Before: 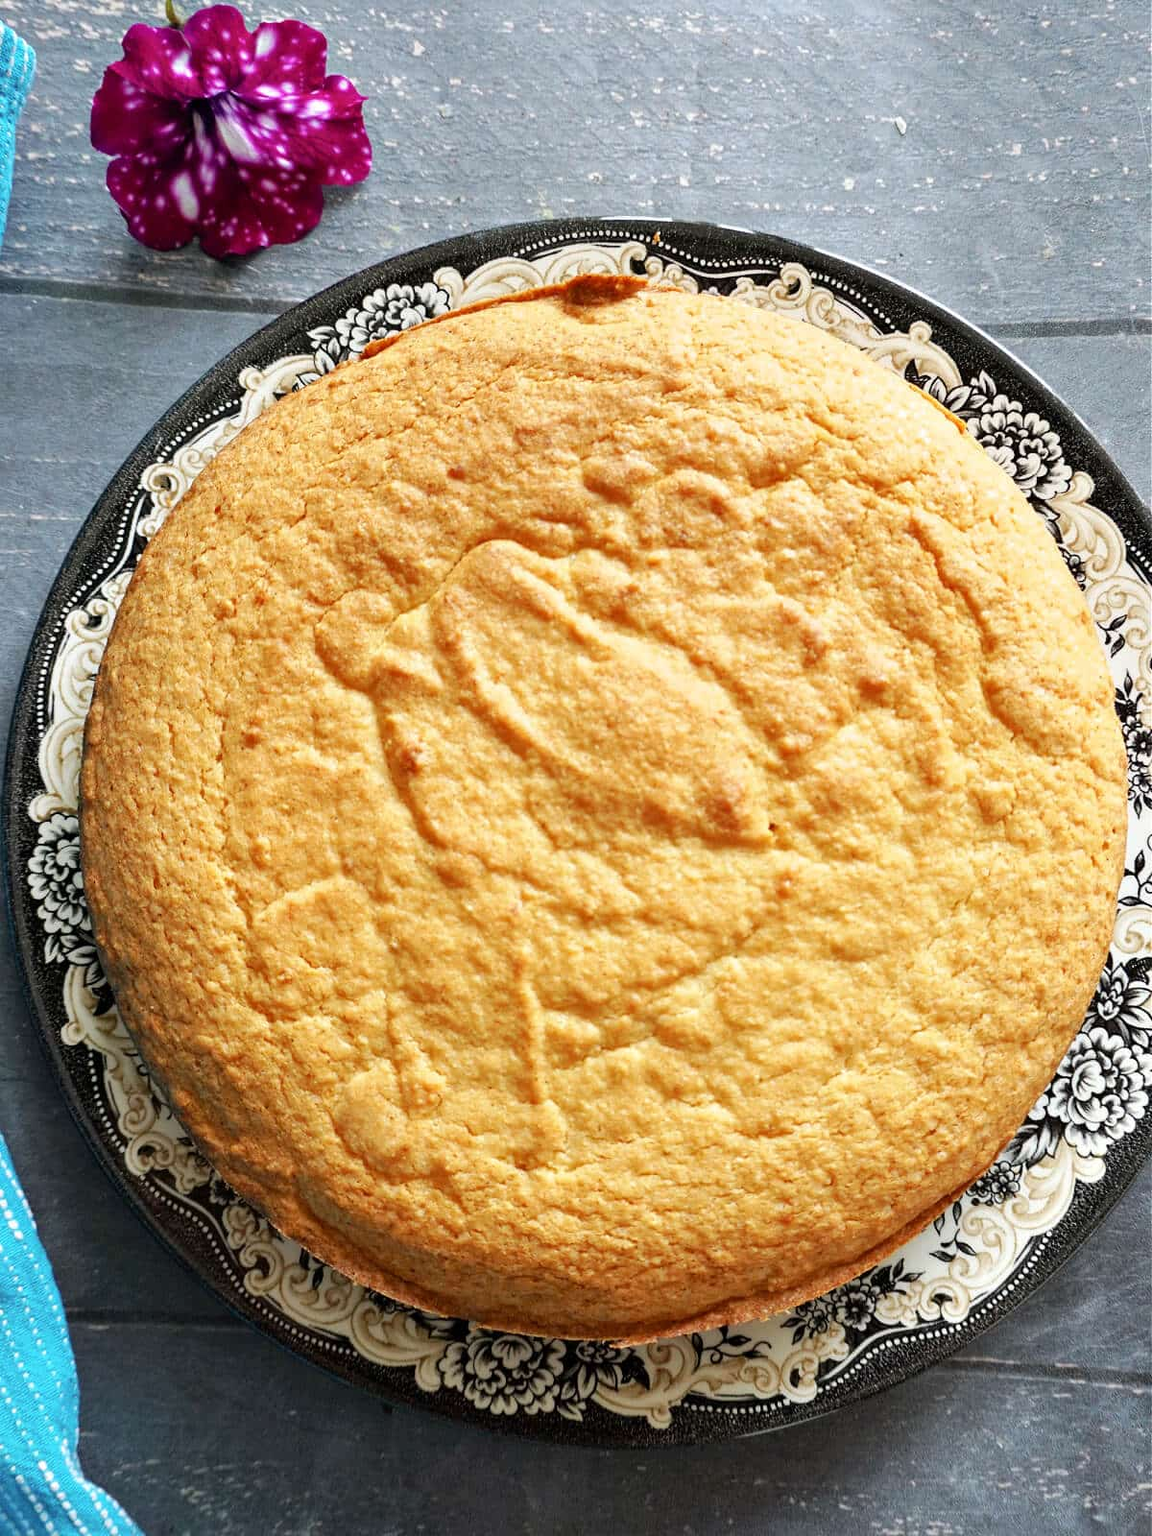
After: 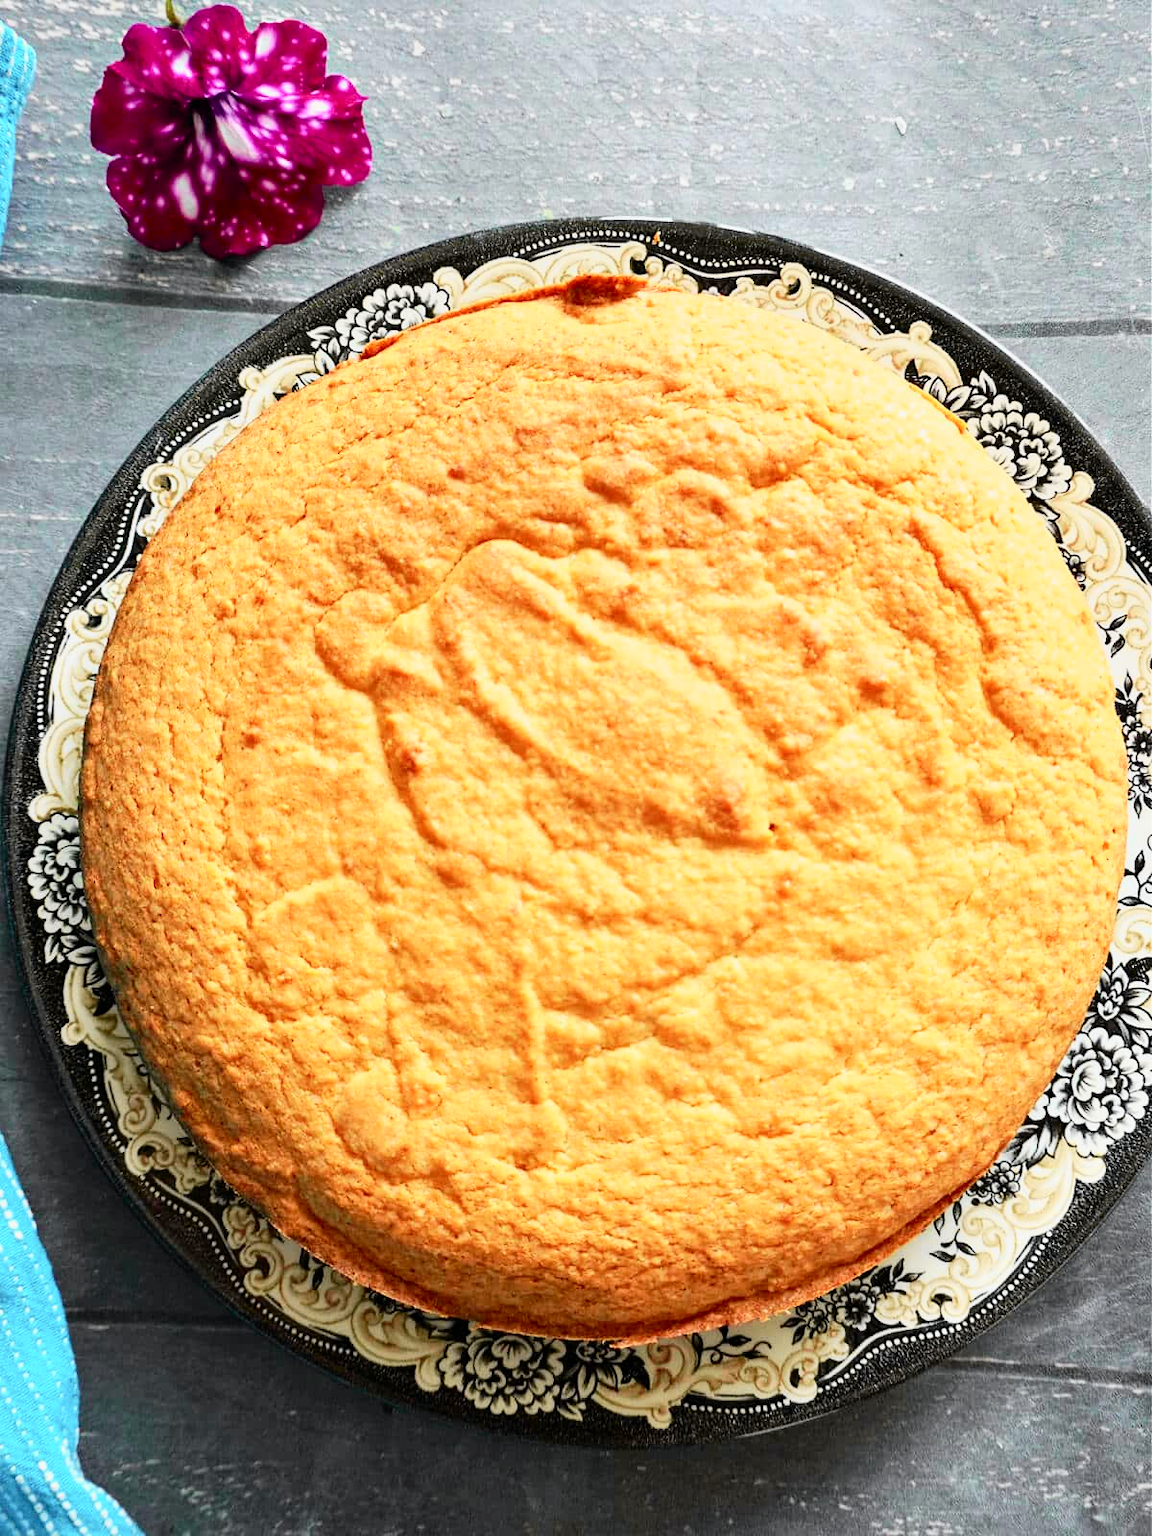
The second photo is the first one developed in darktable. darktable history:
tone curve: curves: ch0 [(0, 0) (0.131, 0.116) (0.316, 0.345) (0.501, 0.584) (0.629, 0.732) (0.812, 0.888) (1, 0.974)]; ch1 [(0, 0) (0.366, 0.367) (0.475, 0.462) (0.494, 0.496) (0.504, 0.499) (0.553, 0.584) (1, 1)]; ch2 [(0, 0) (0.333, 0.346) (0.375, 0.375) (0.424, 0.43) (0.476, 0.492) (0.502, 0.502) (0.533, 0.556) (0.566, 0.599) (0.614, 0.653) (1, 1)], color space Lab, independent channels, preserve colors none
